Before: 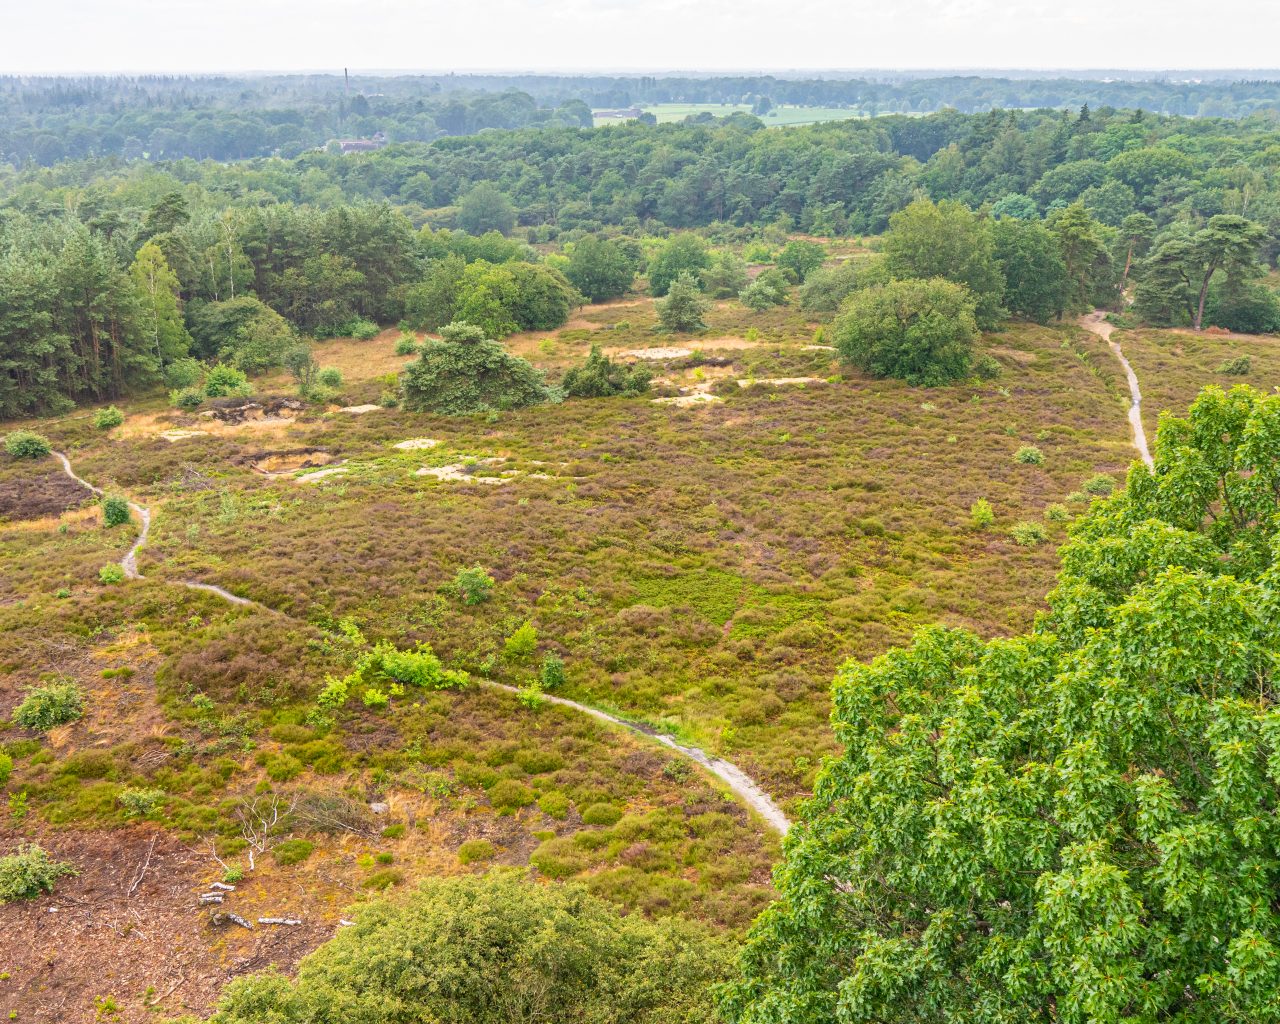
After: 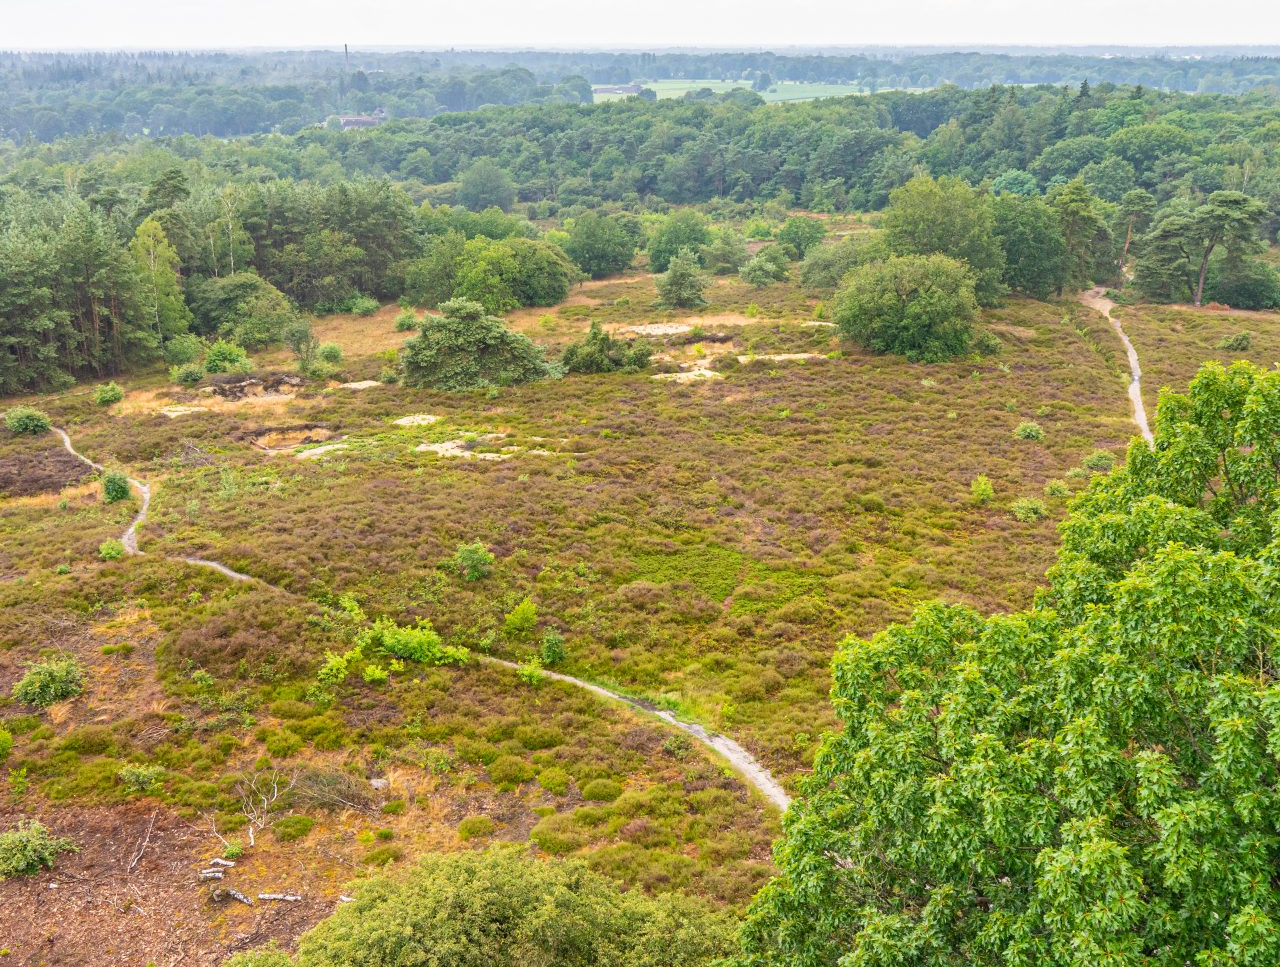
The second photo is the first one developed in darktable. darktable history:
crop and rotate: top 2.441%, bottom 3.119%
